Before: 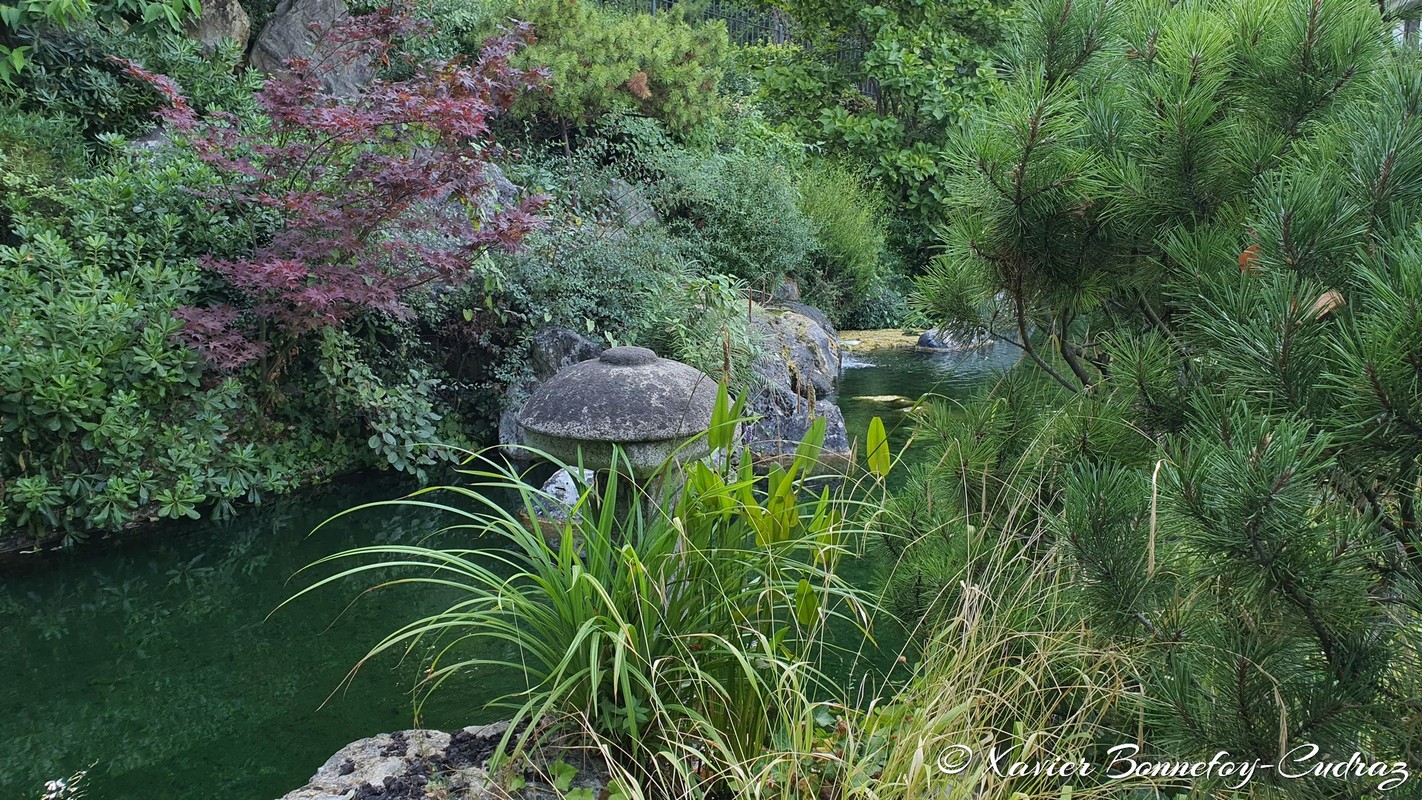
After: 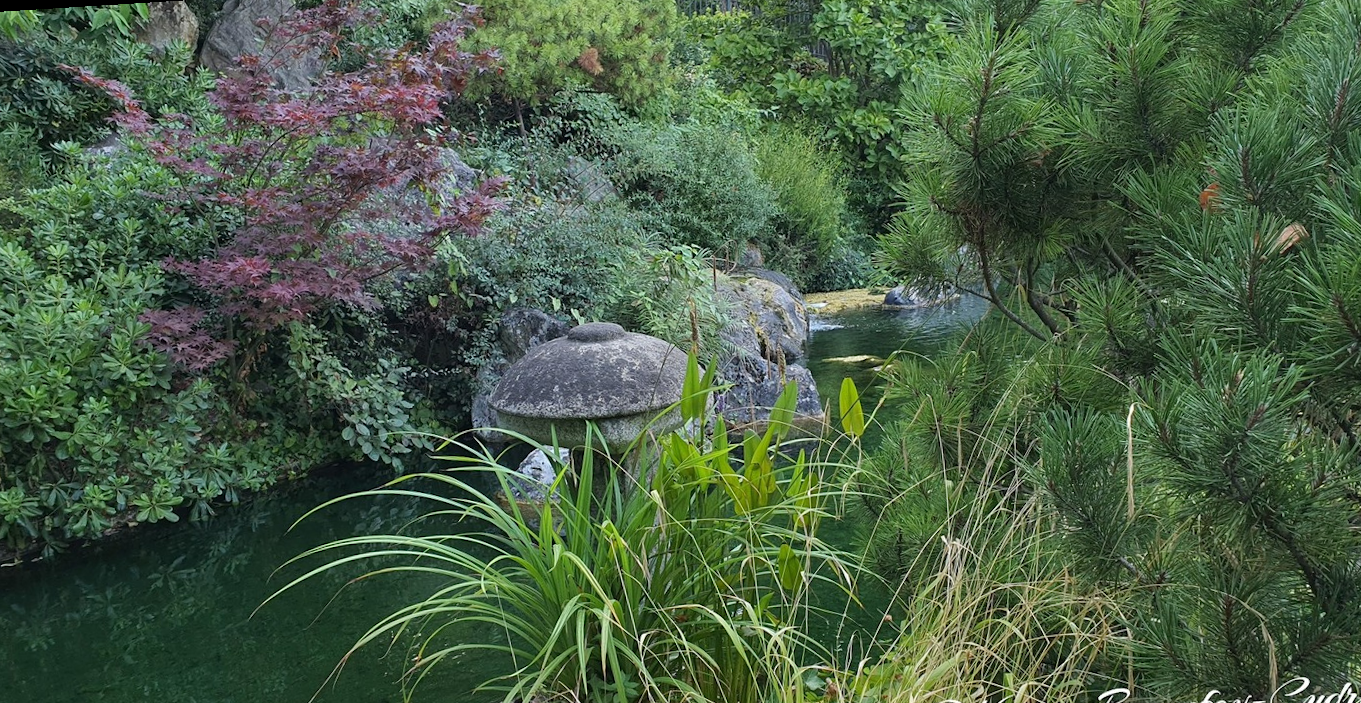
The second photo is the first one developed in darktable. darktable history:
rotate and perspective: rotation -3.52°, crop left 0.036, crop right 0.964, crop top 0.081, crop bottom 0.919
crop and rotate: top 0%, bottom 5.097%
